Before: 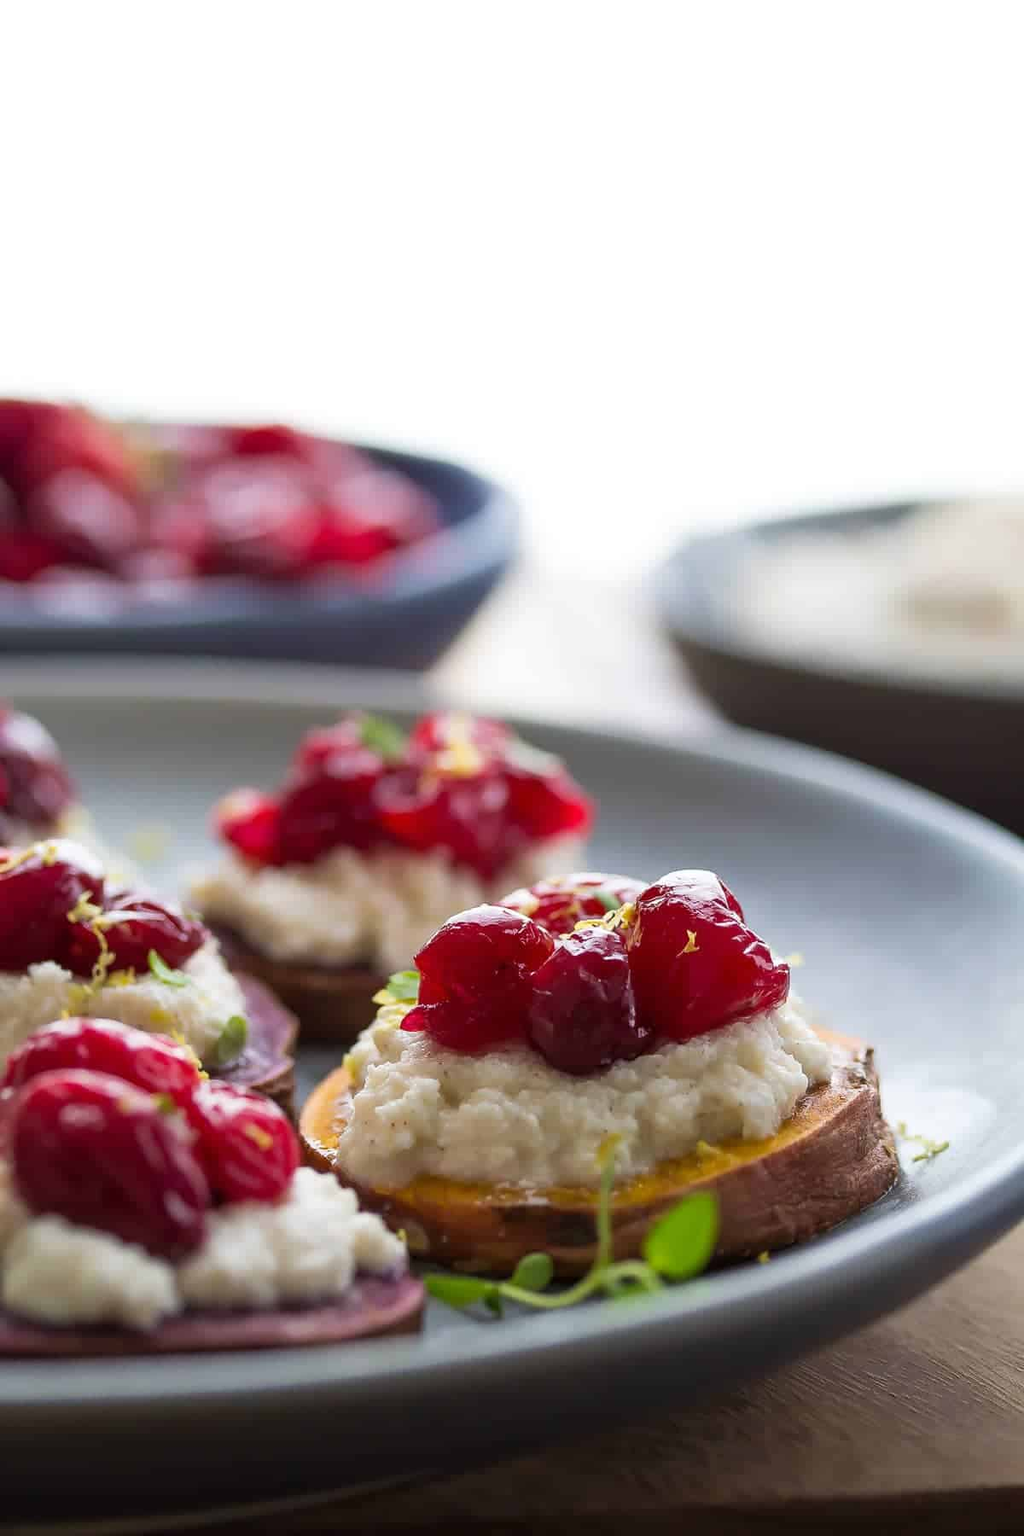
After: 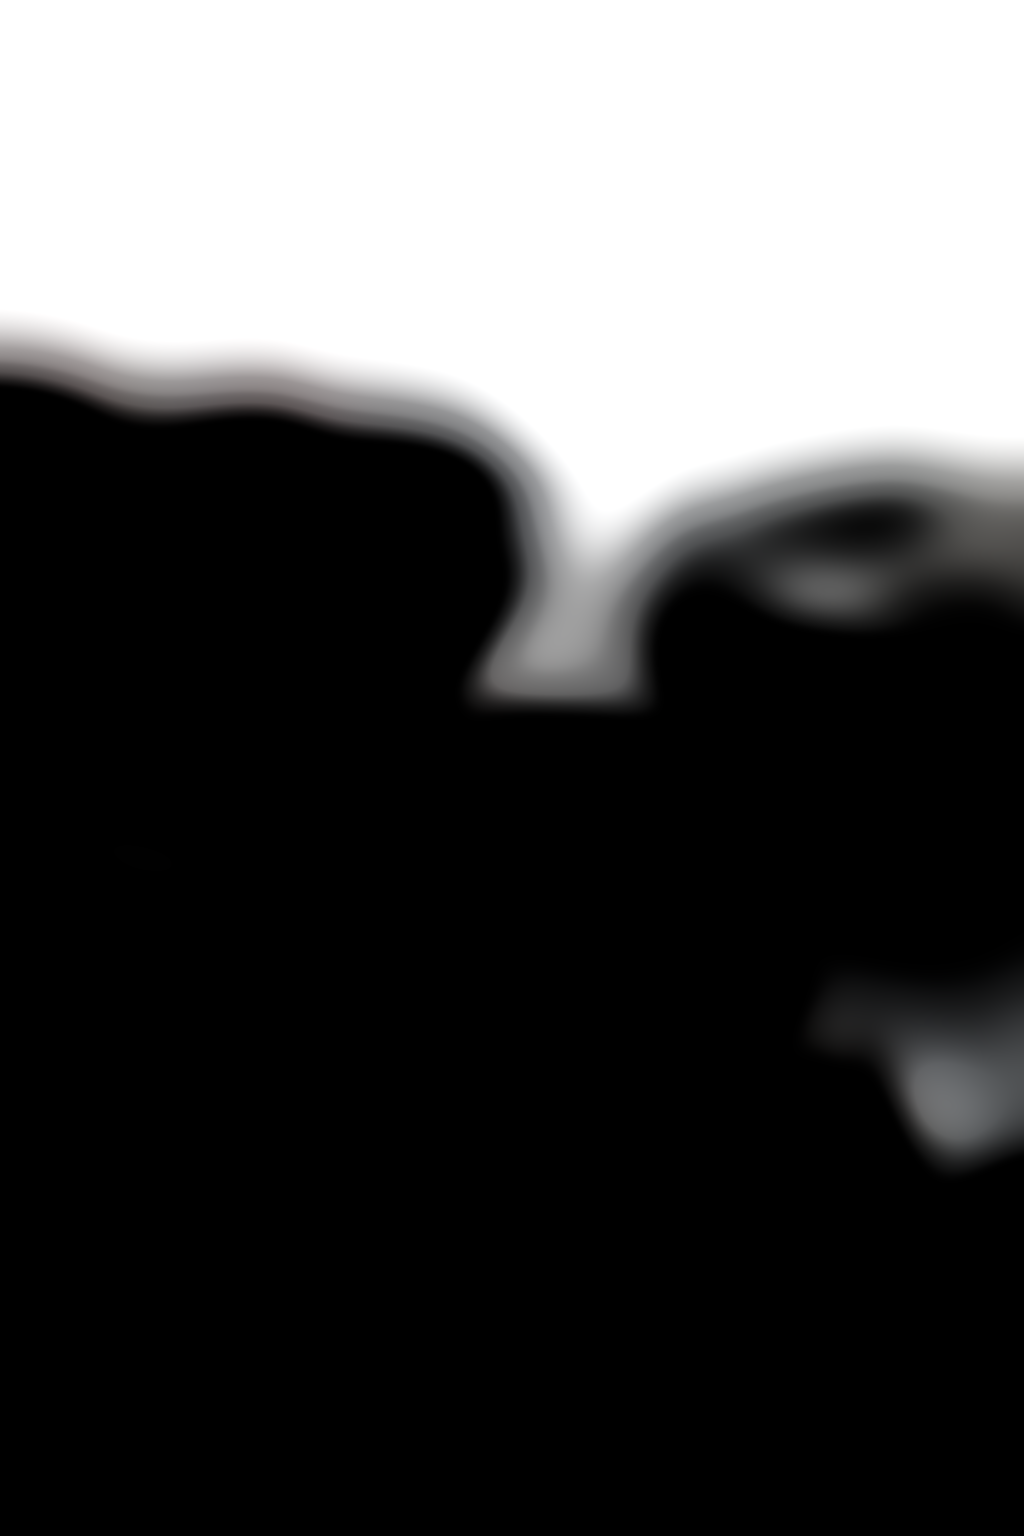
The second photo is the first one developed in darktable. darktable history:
levels: levels [0.721, 0.937, 0.997]
lowpass: radius 31.92, contrast 1.72, brightness -0.98, saturation 0.94
shadows and highlights: on, module defaults
